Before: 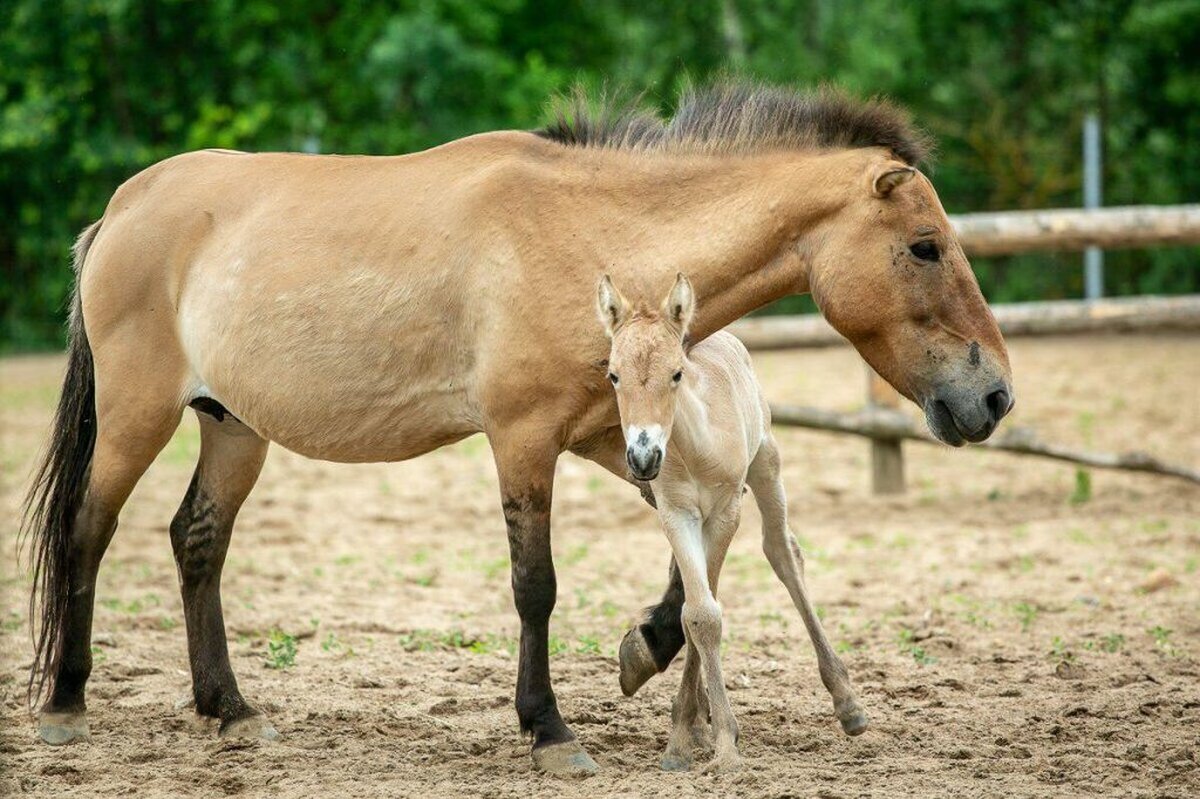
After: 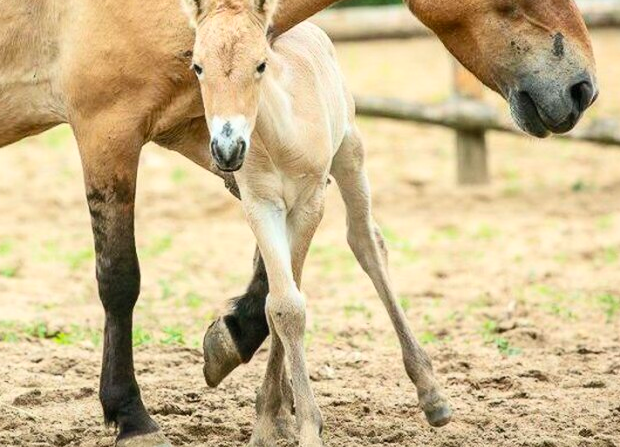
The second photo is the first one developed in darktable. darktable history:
crop: left 34.698%, top 38.68%, right 13.557%, bottom 5.314%
contrast brightness saturation: contrast 0.197, brightness 0.163, saturation 0.224
